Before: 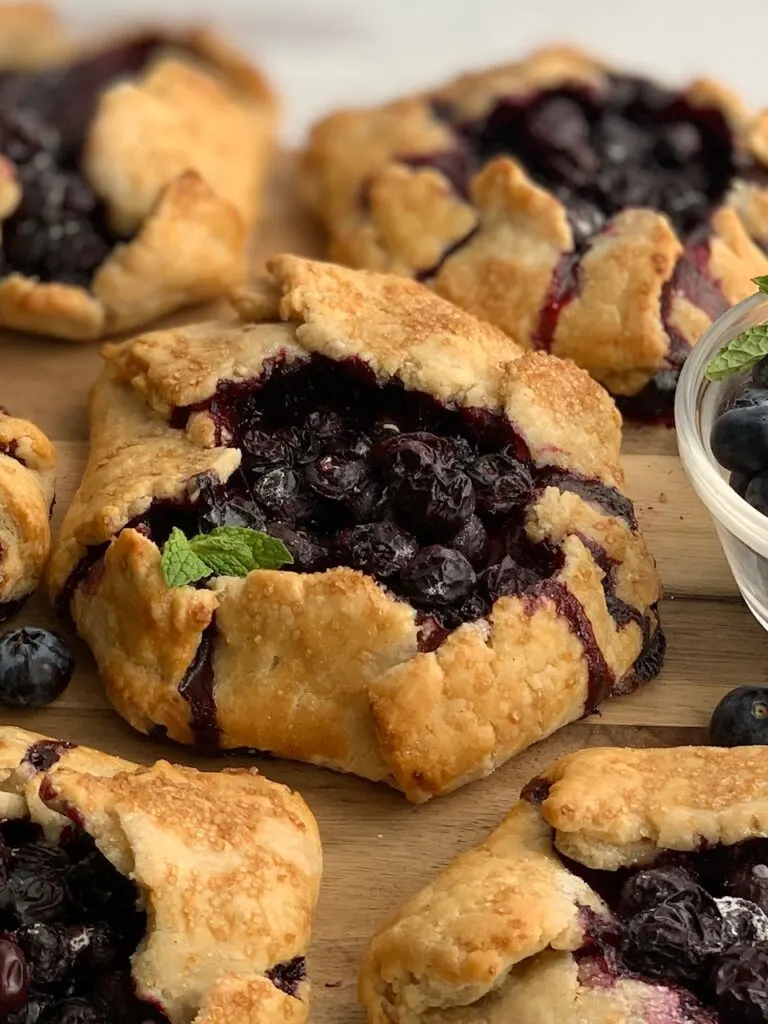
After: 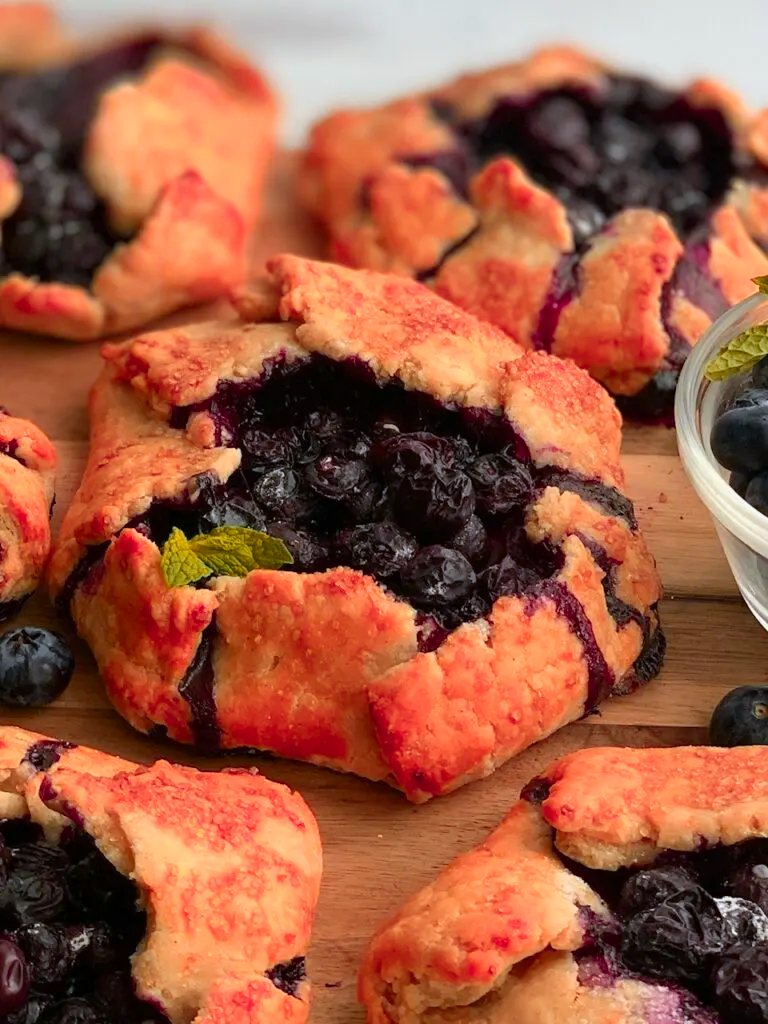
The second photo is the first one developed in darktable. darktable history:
white balance: red 0.967, blue 1.049
color zones: curves: ch1 [(0.24, 0.634) (0.75, 0.5)]; ch2 [(0.253, 0.437) (0.745, 0.491)], mix 102.12%
